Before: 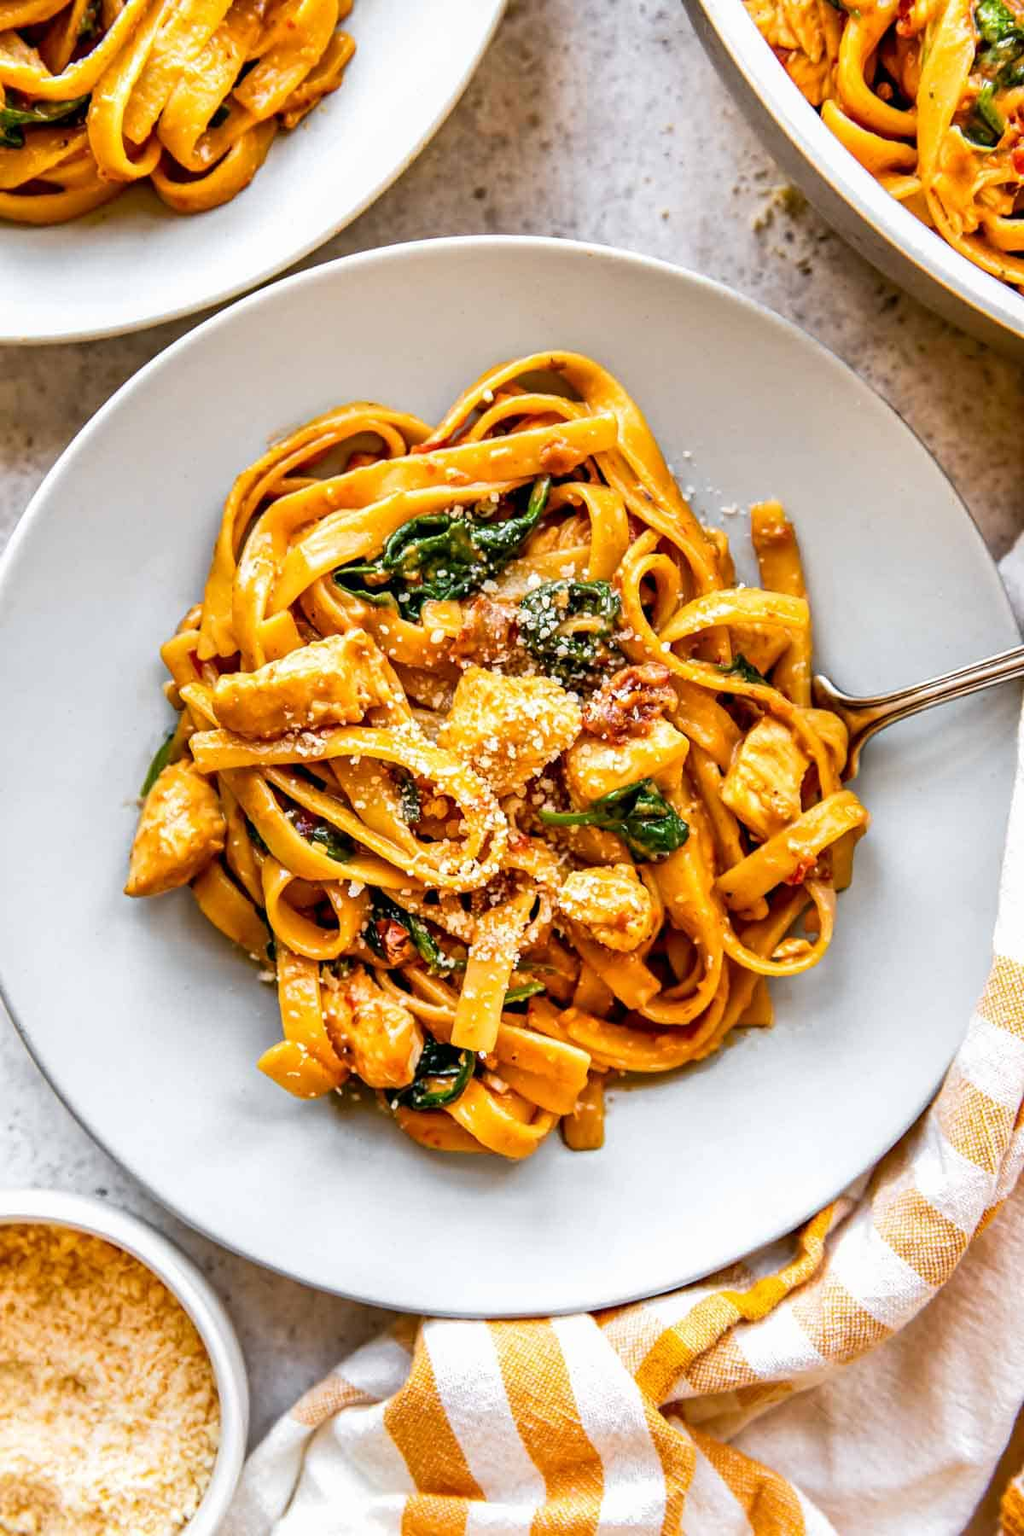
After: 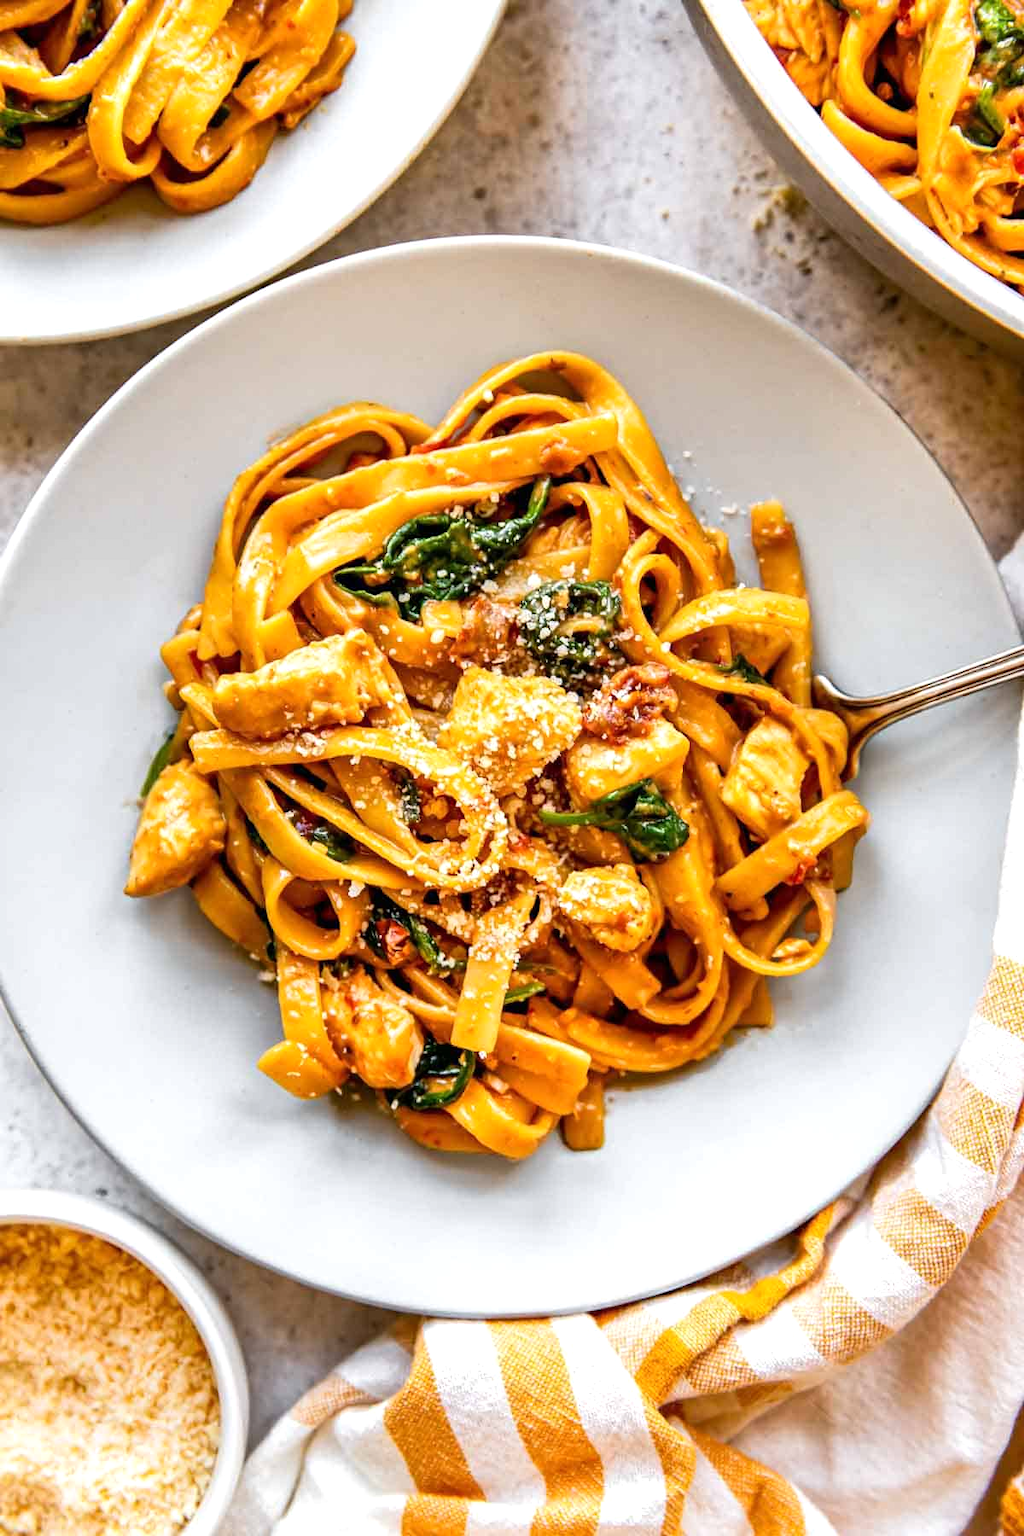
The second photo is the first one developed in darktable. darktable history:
exposure: exposure 0.134 EV, compensate highlight preservation false
